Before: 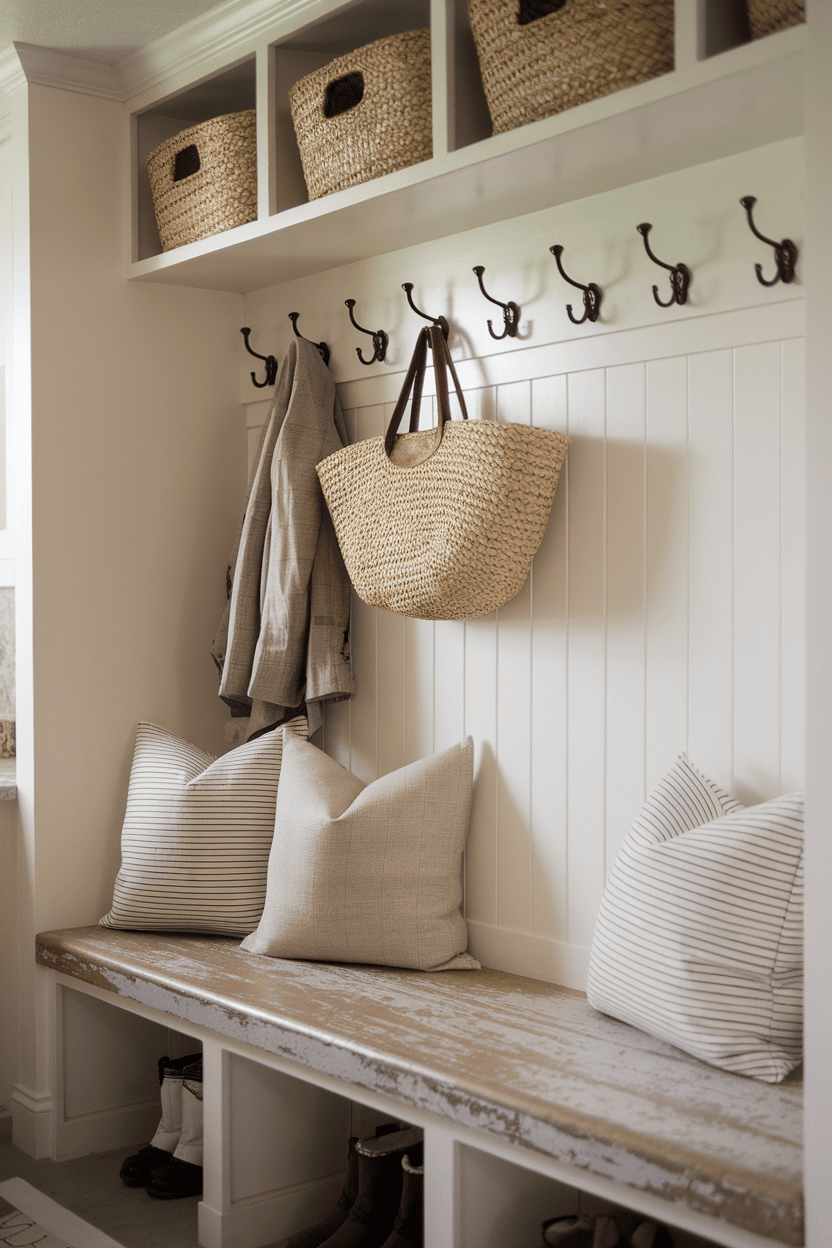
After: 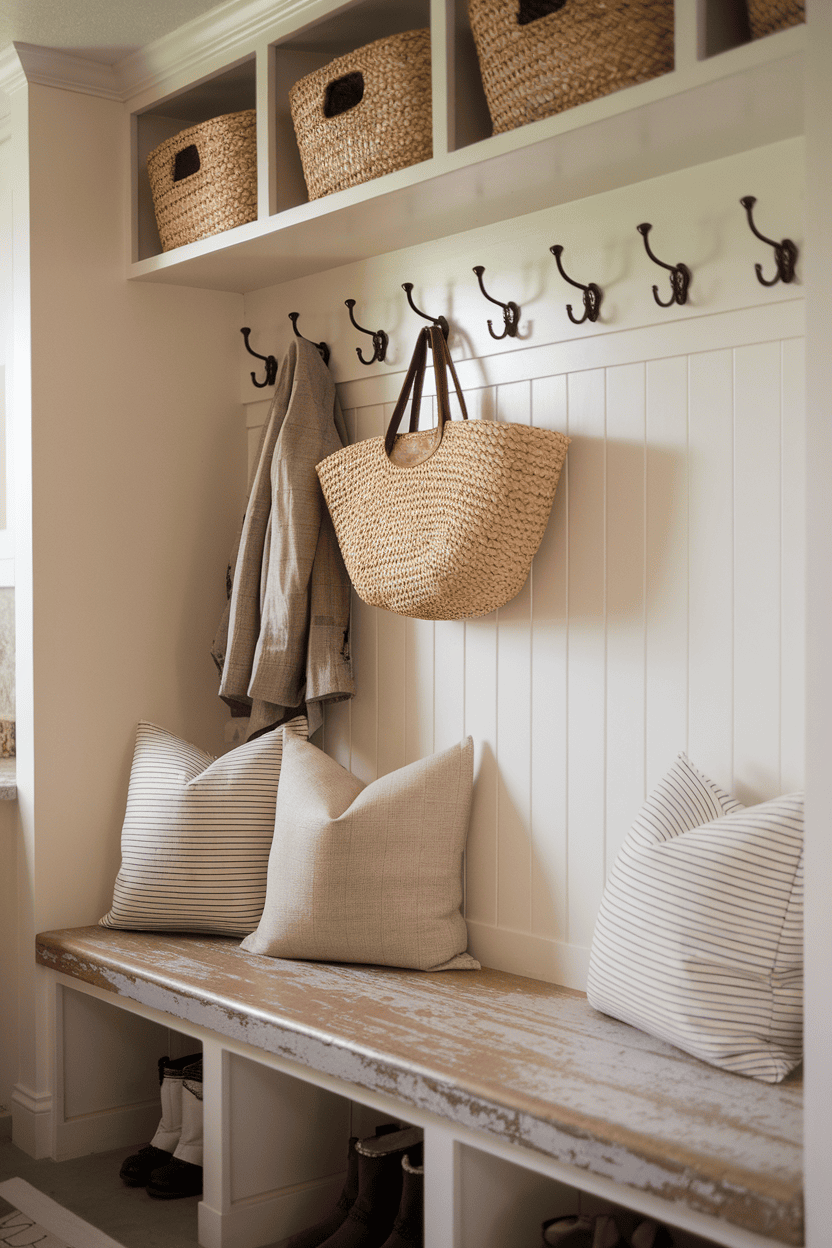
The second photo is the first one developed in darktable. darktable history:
tone equalizer: on, module defaults
color balance rgb: perceptual saturation grading › global saturation 10%
color zones: curves: ch1 [(0.239, 0.552) (0.75, 0.5)]; ch2 [(0.25, 0.462) (0.749, 0.457)], mix 25.94%
